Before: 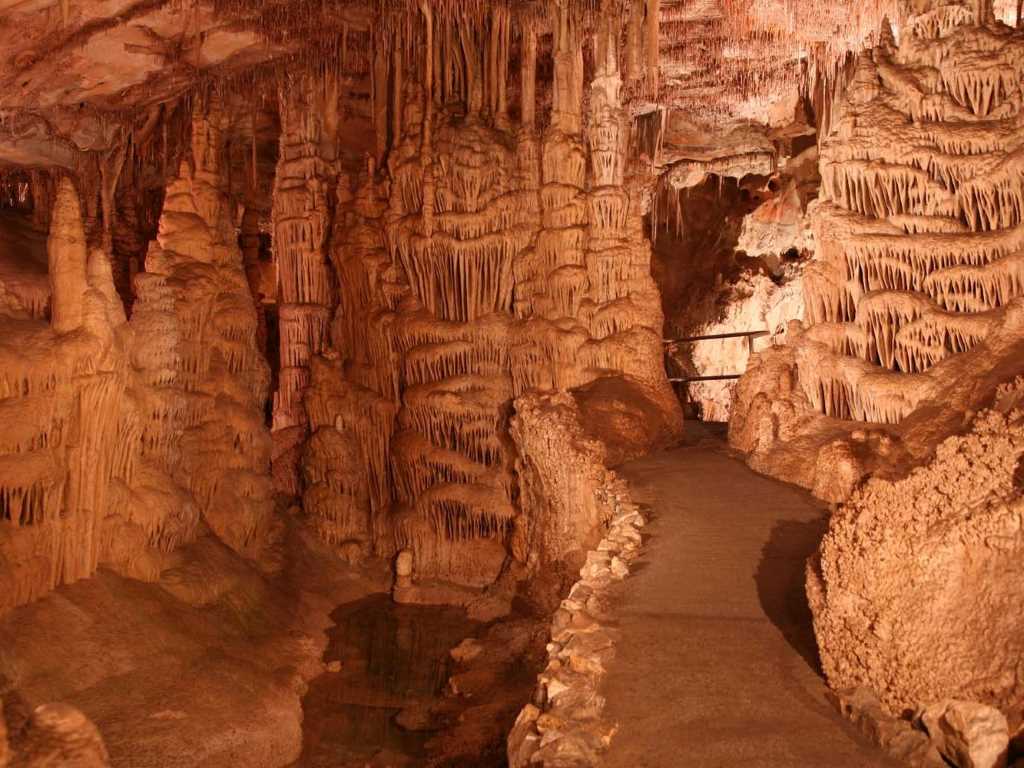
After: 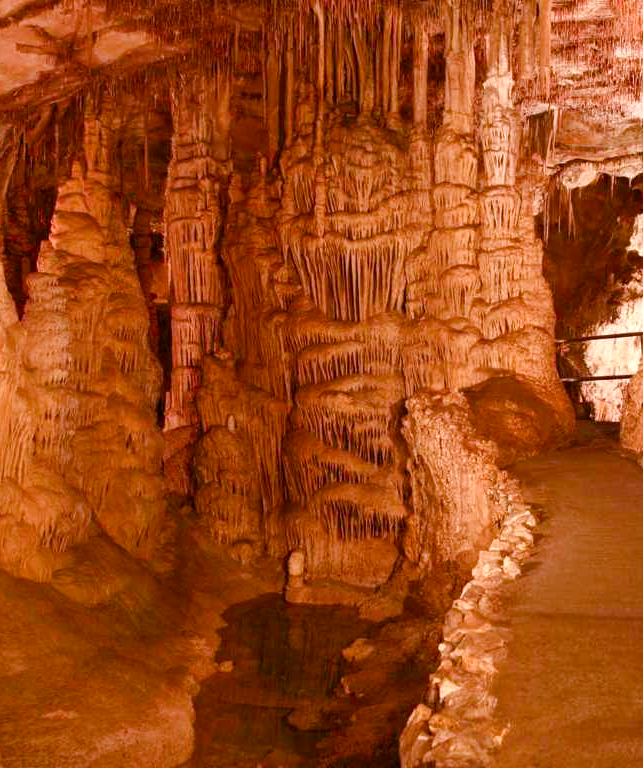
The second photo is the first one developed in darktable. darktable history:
white balance: red 0.984, blue 1.059
color balance rgb: perceptual saturation grading › global saturation 20%, perceptual saturation grading › highlights -50%, perceptual saturation grading › shadows 30%, perceptual brilliance grading › global brilliance 10%, perceptual brilliance grading › shadows 15%
crop: left 10.644%, right 26.528%
